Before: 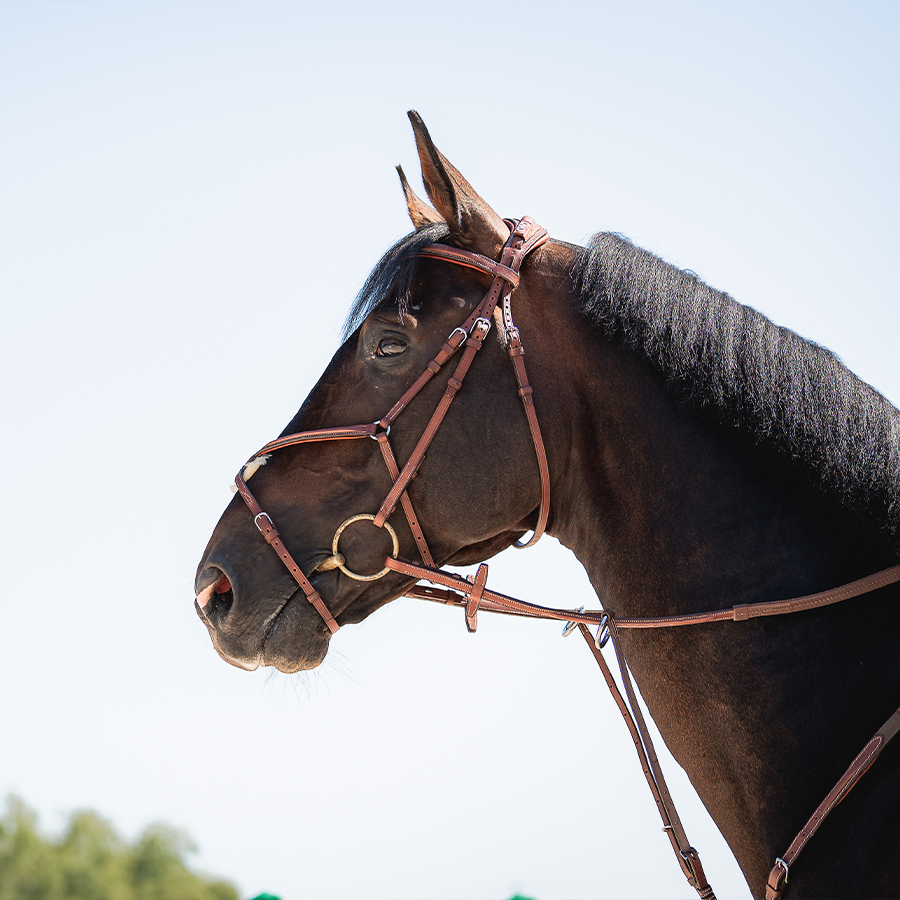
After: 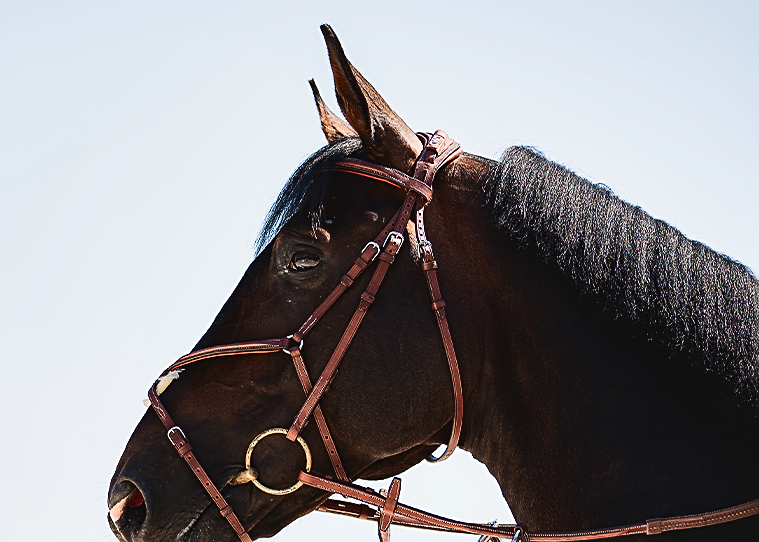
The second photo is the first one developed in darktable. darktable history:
exposure: black level correction -0.026, exposure -0.12 EV, compensate highlight preservation false
contrast brightness saturation: contrast 0.24, brightness -0.245, saturation 0.138
shadows and highlights: shadows 34.68, highlights -34.85, soften with gaussian
sharpen: on, module defaults
crop and rotate: left 9.678%, top 9.664%, right 5.881%, bottom 30.075%
